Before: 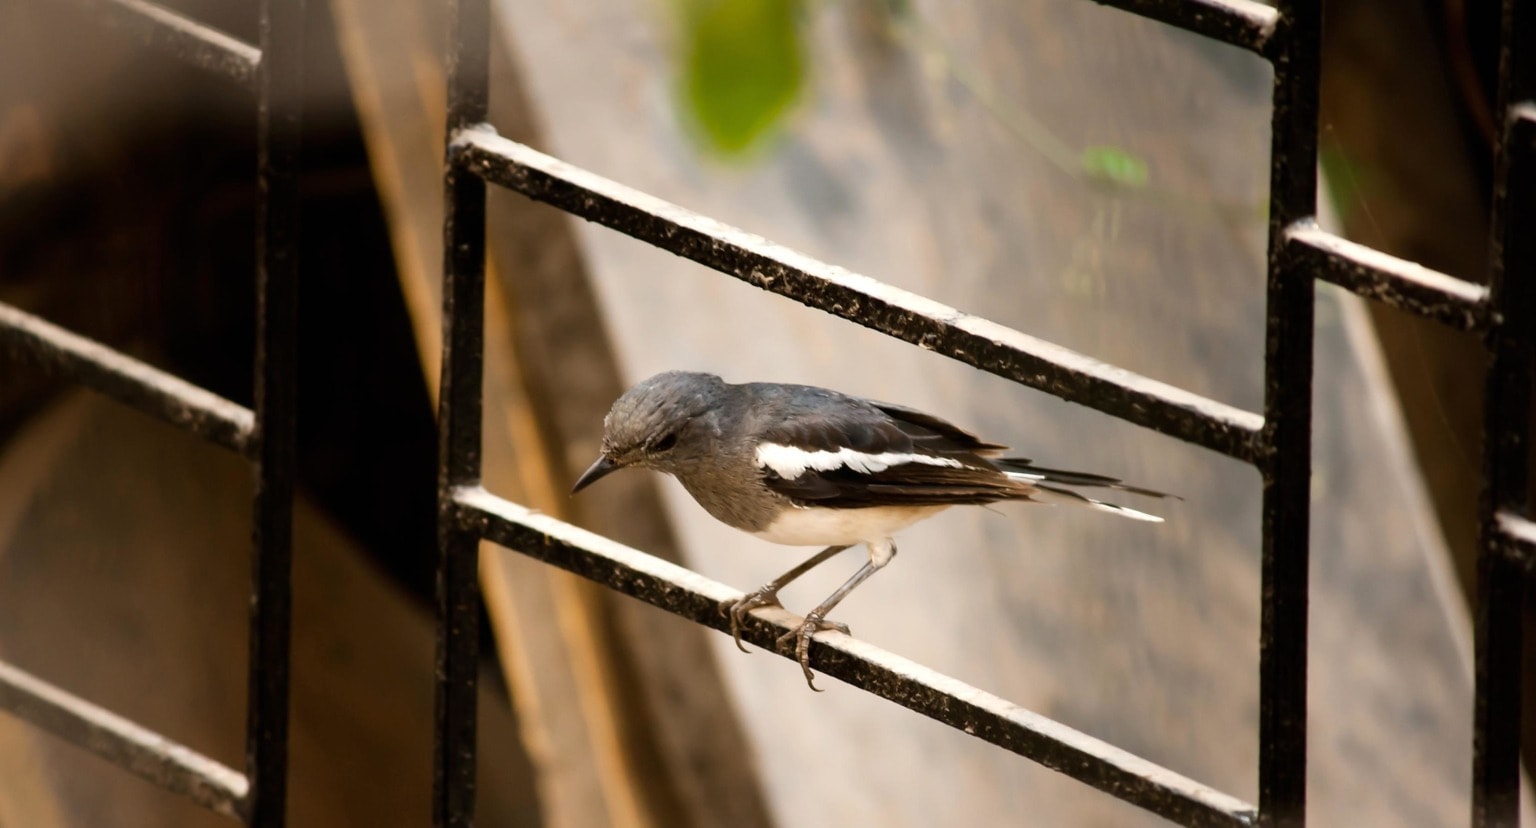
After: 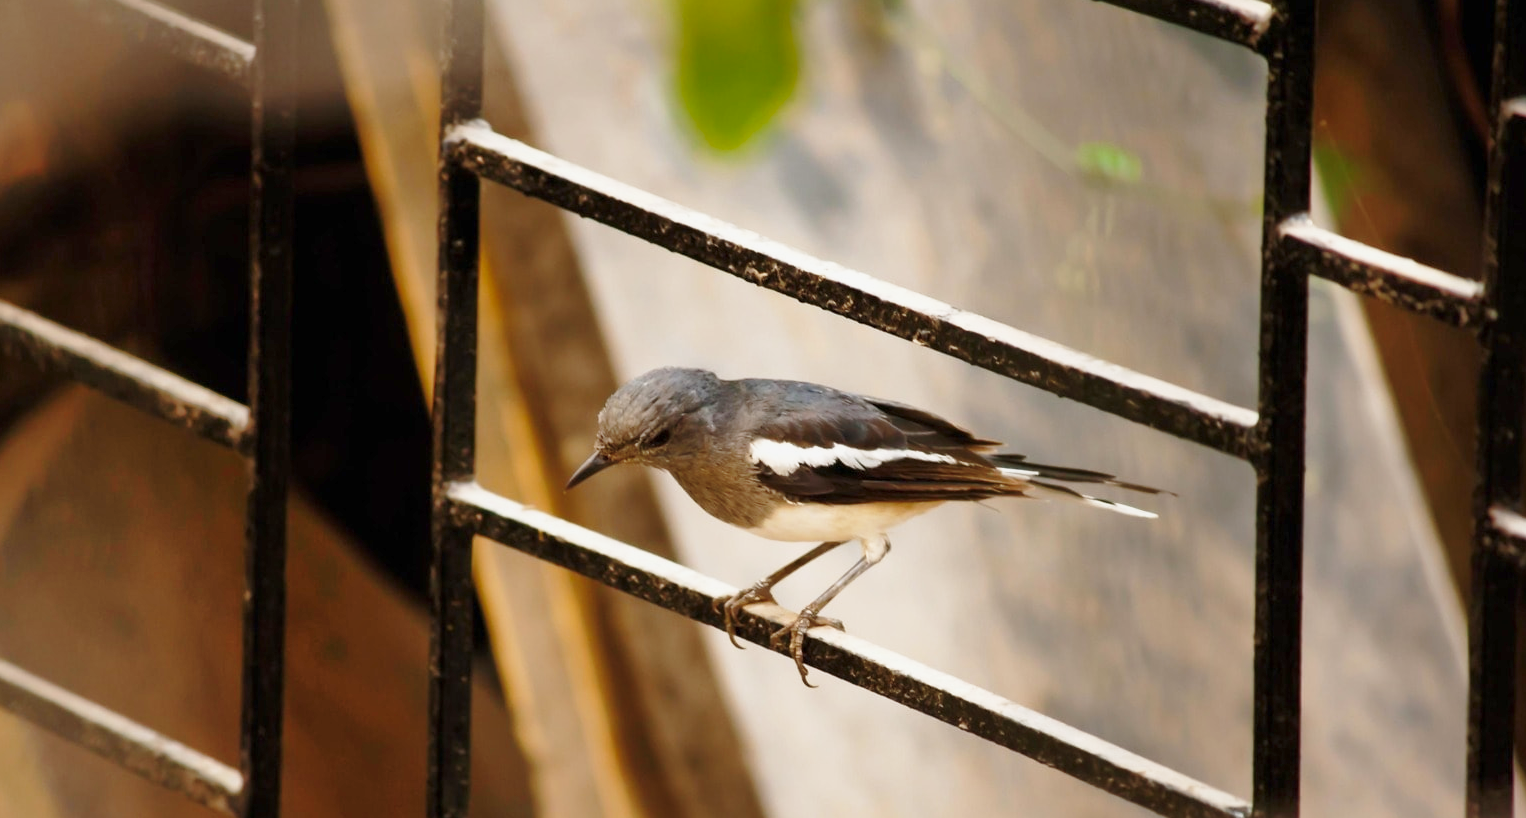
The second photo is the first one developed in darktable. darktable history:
crop: left 0.453%, top 0.543%, right 0.137%, bottom 0.637%
contrast brightness saturation: saturation -0.021
tone equalizer: -8 EV 0.277 EV, -7 EV 0.399 EV, -6 EV 0.438 EV, -5 EV 0.216 EV, -3 EV -0.285 EV, -2 EV -0.44 EV, -1 EV -0.437 EV, +0 EV -0.268 EV
shadows and highlights: highlights color adjustment 88.97%
base curve: curves: ch0 [(0, 0) (0.028, 0.03) (0.121, 0.232) (0.46, 0.748) (0.859, 0.968) (1, 1)], preserve colors none
